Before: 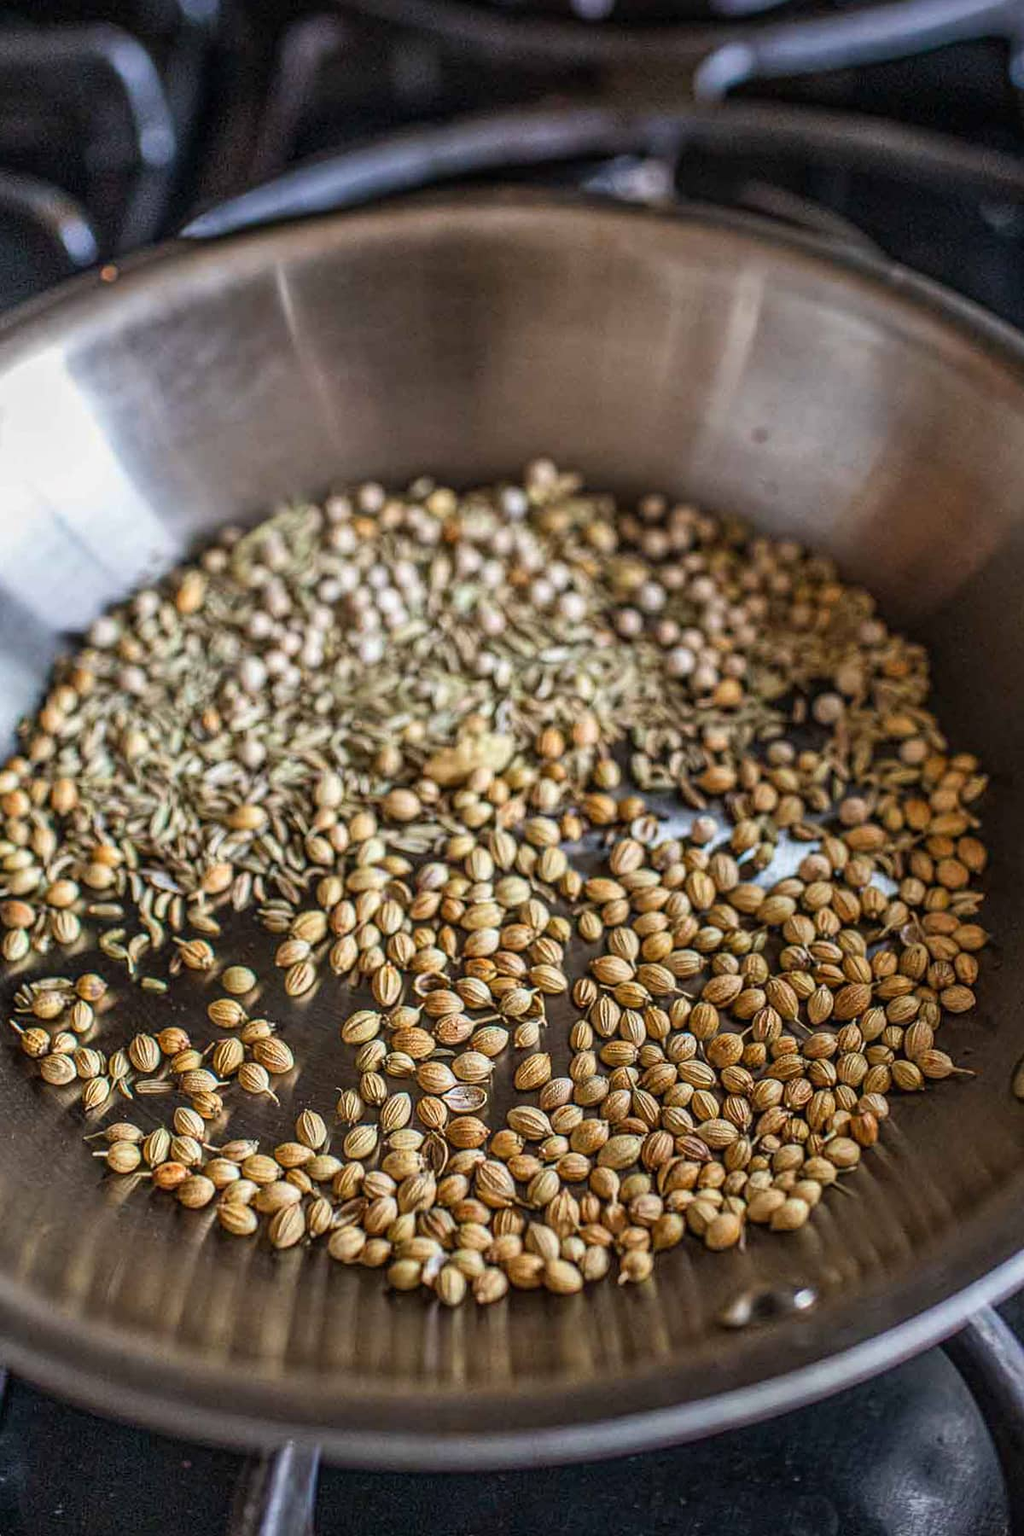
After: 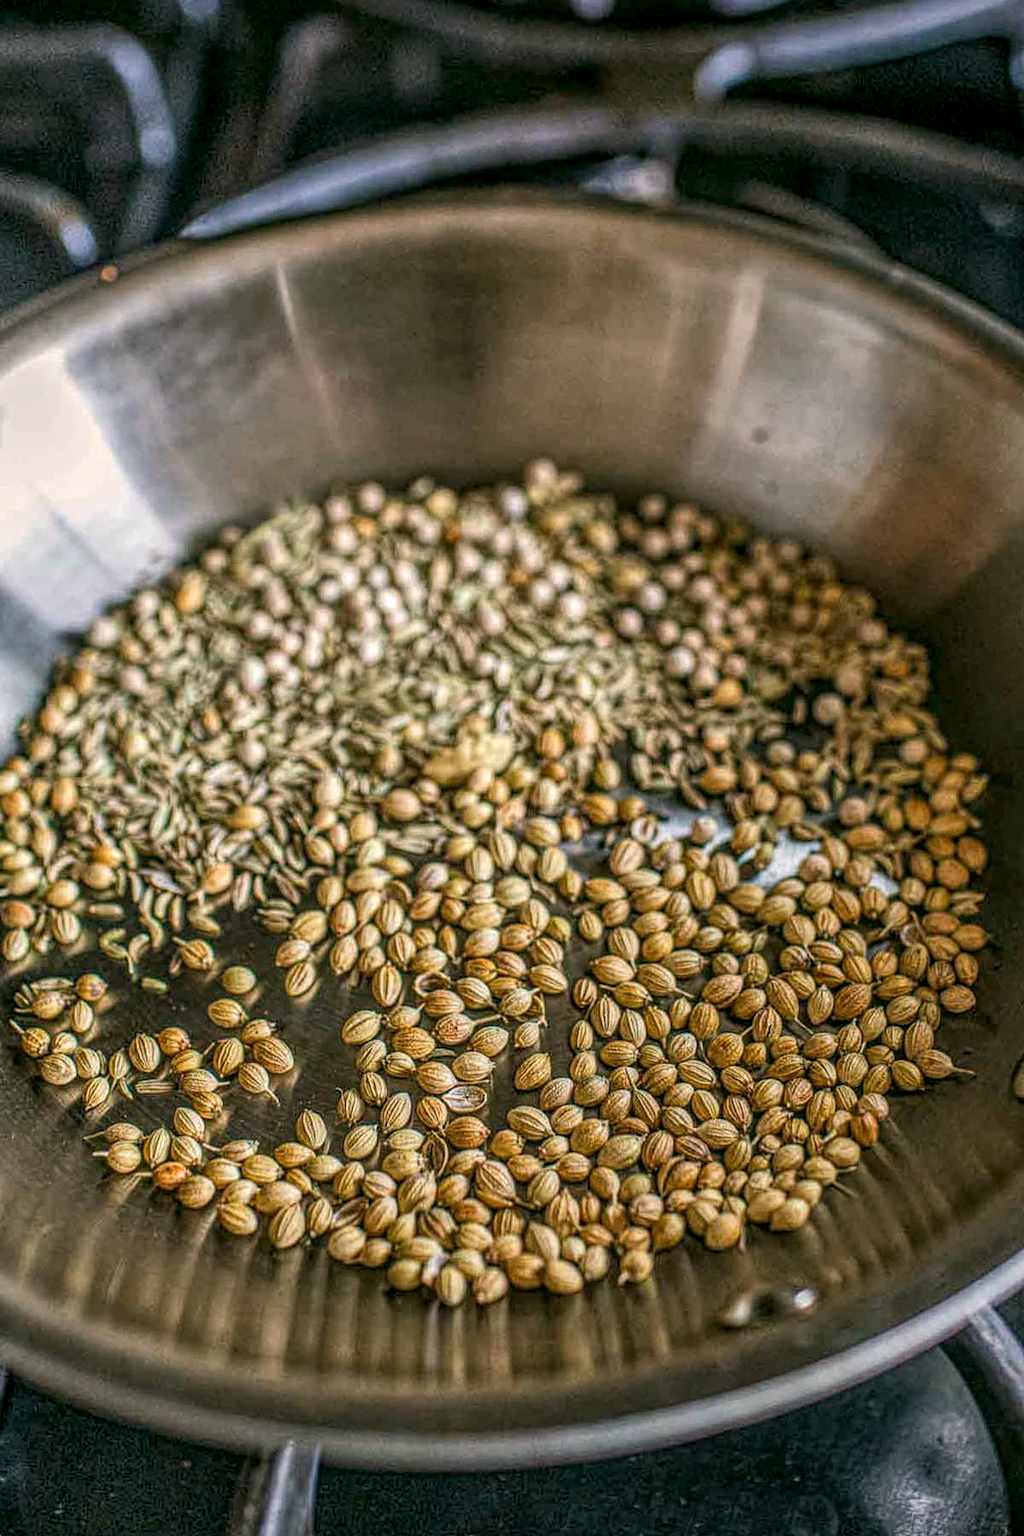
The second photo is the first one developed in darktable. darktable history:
local contrast: highlights 74%, shadows 55%, detail 176%, midtone range 0.214
color correction: highlights a* 4.02, highlights b* 4.92, shadows a* -7.94, shadows b* 5.01
